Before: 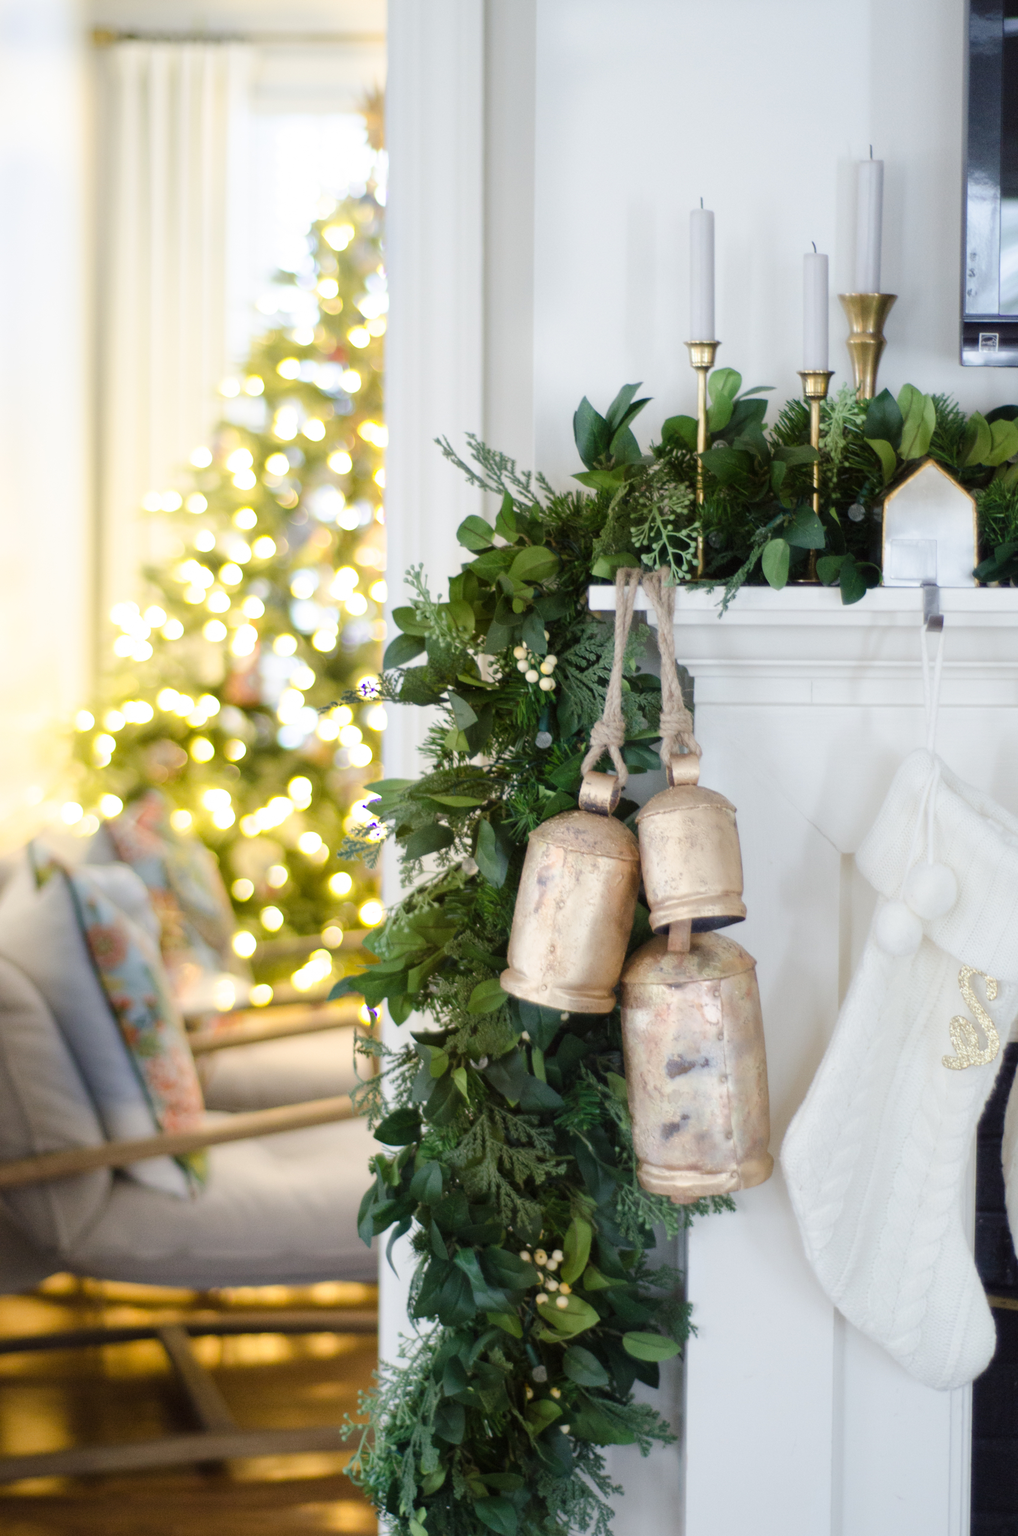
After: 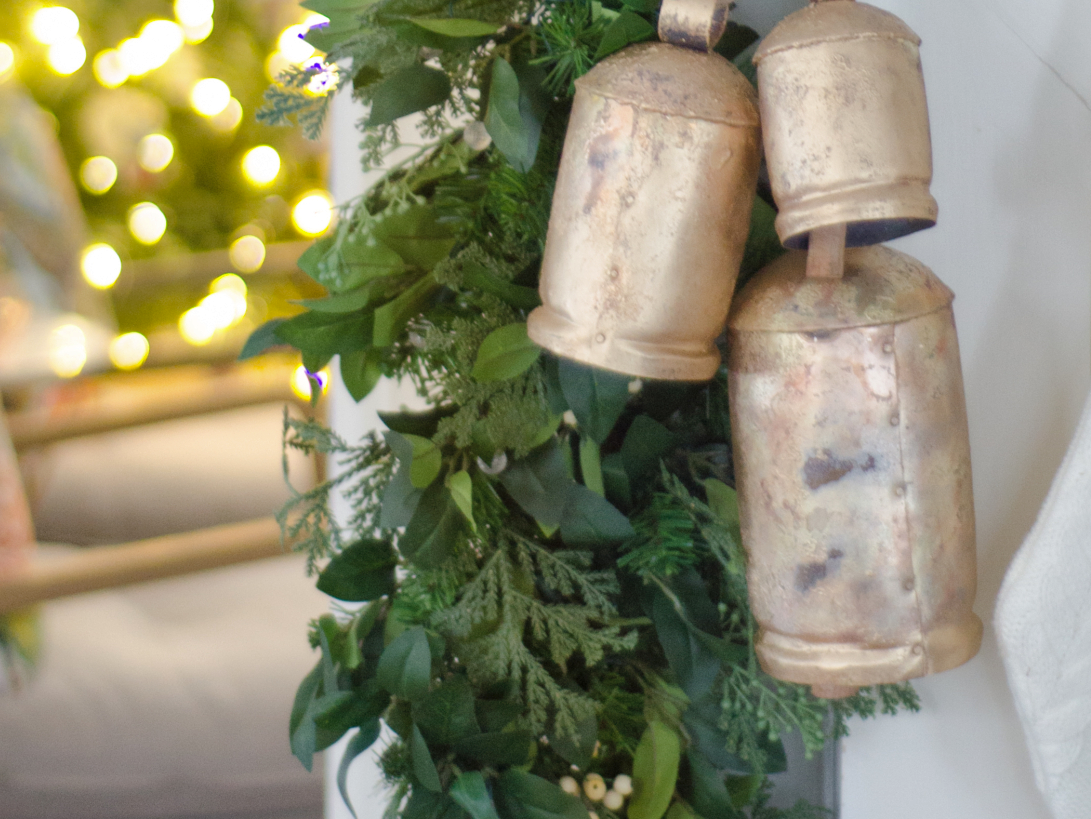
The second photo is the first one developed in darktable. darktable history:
shadows and highlights: on, module defaults
crop: left 18.091%, top 51.13%, right 17.525%, bottom 16.85%
